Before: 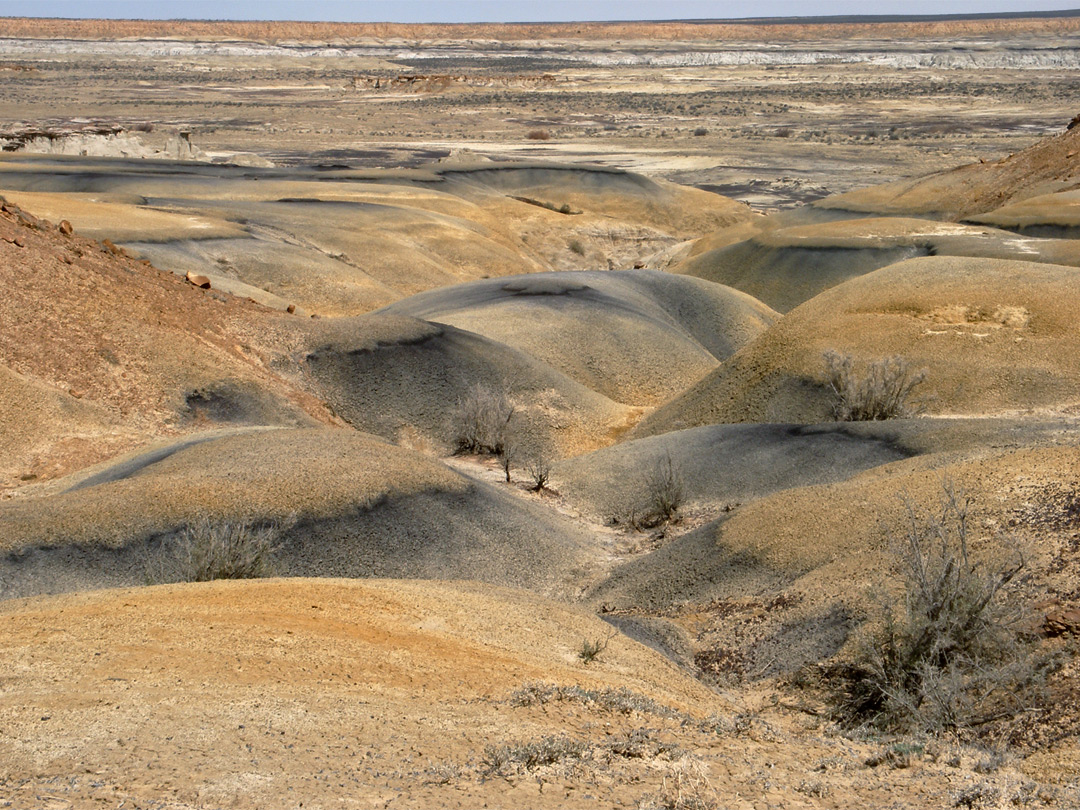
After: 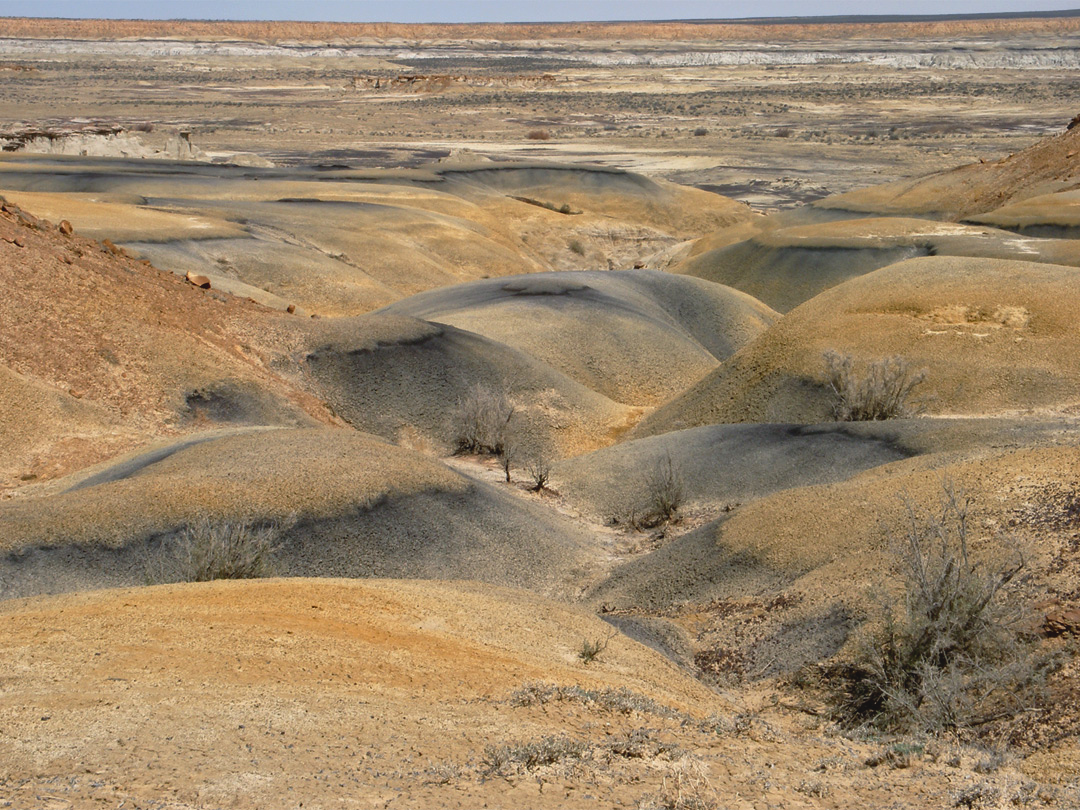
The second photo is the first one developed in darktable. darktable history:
contrast brightness saturation: contrast -0.116
